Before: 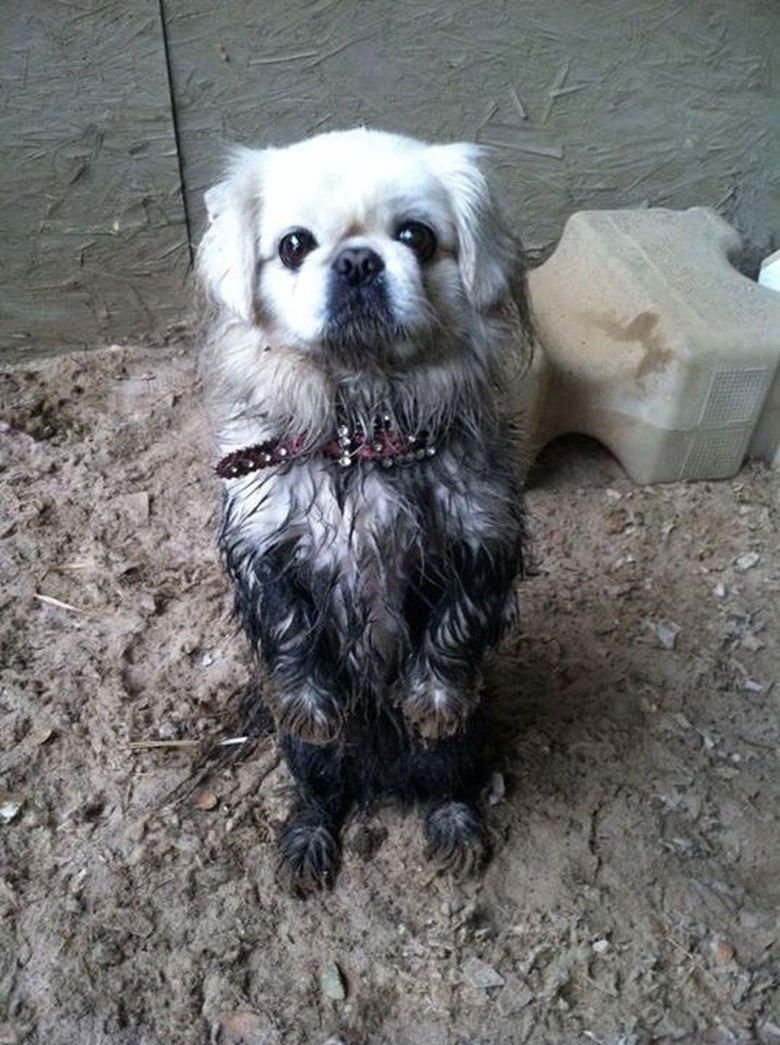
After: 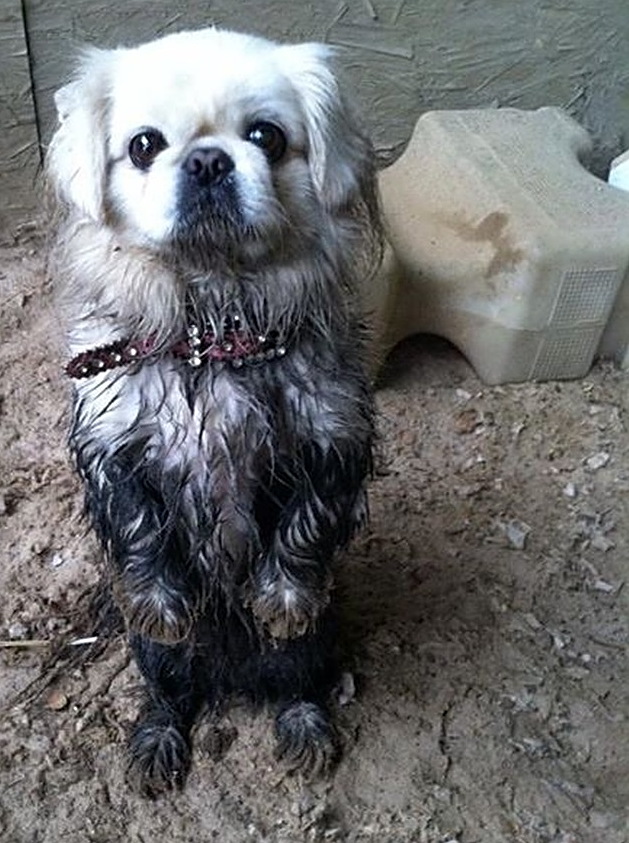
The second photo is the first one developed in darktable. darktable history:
crop: left 19.324%, top 9.613%, right 0.001%, bottom 9.659%
sharpen: on, module defaults
